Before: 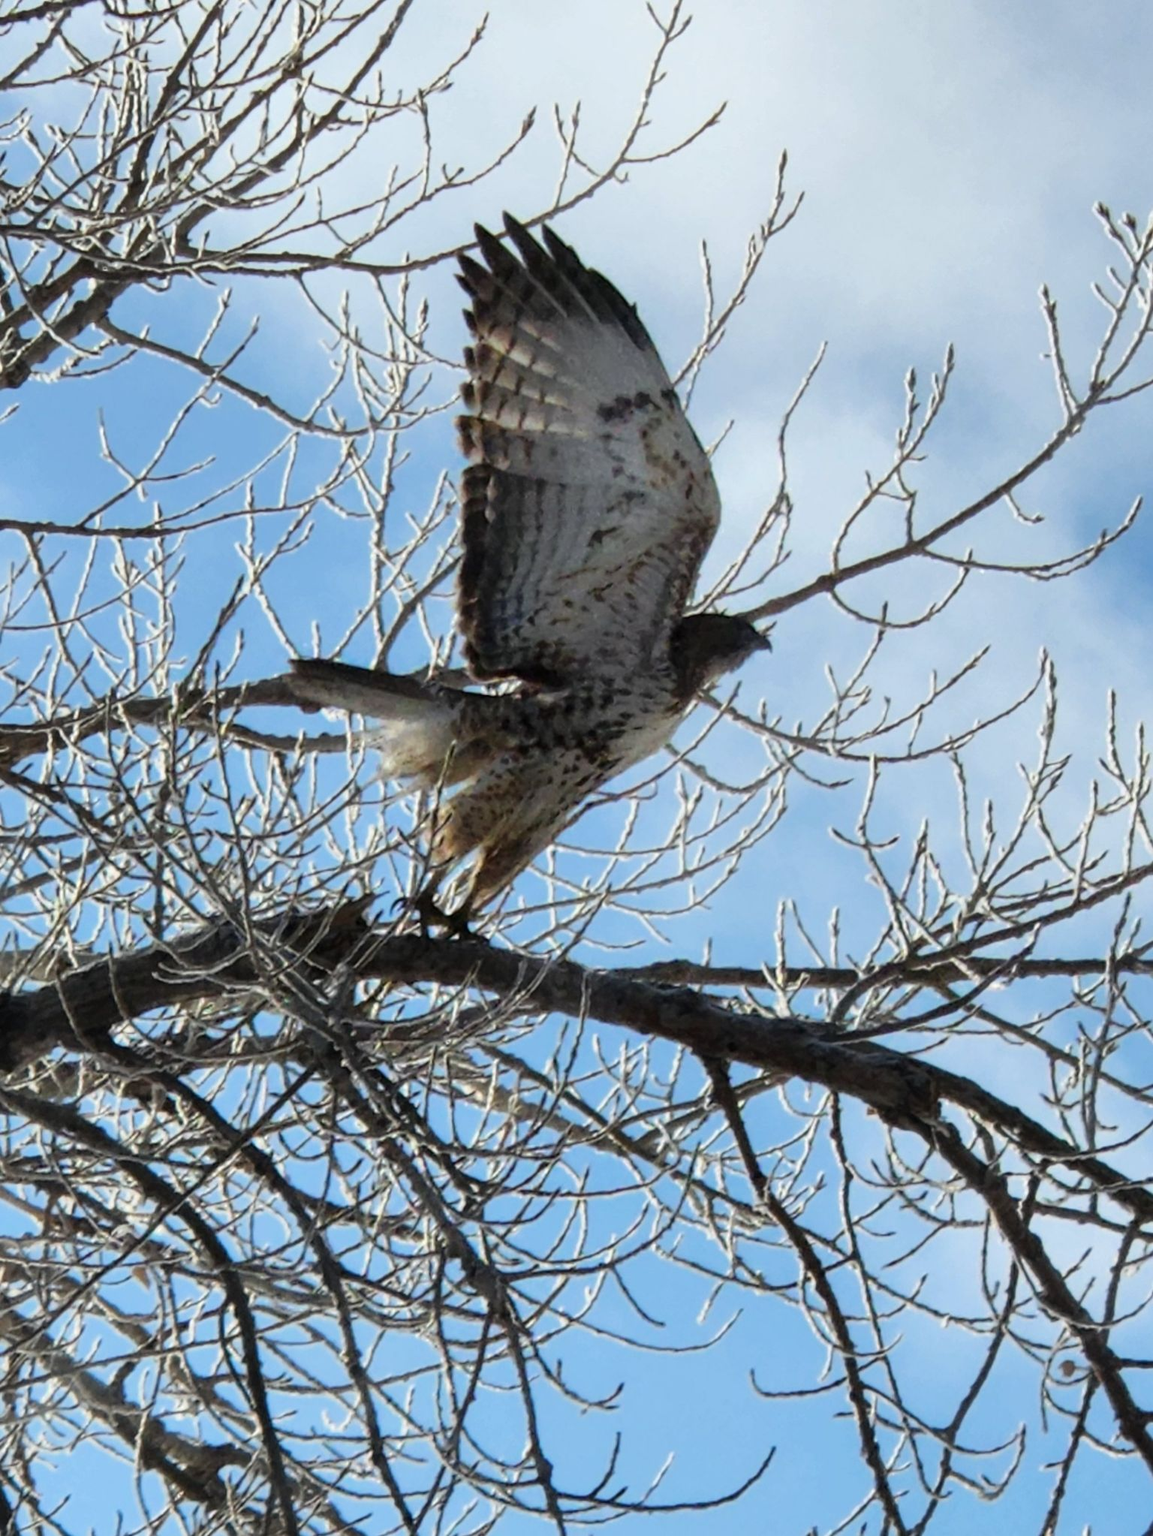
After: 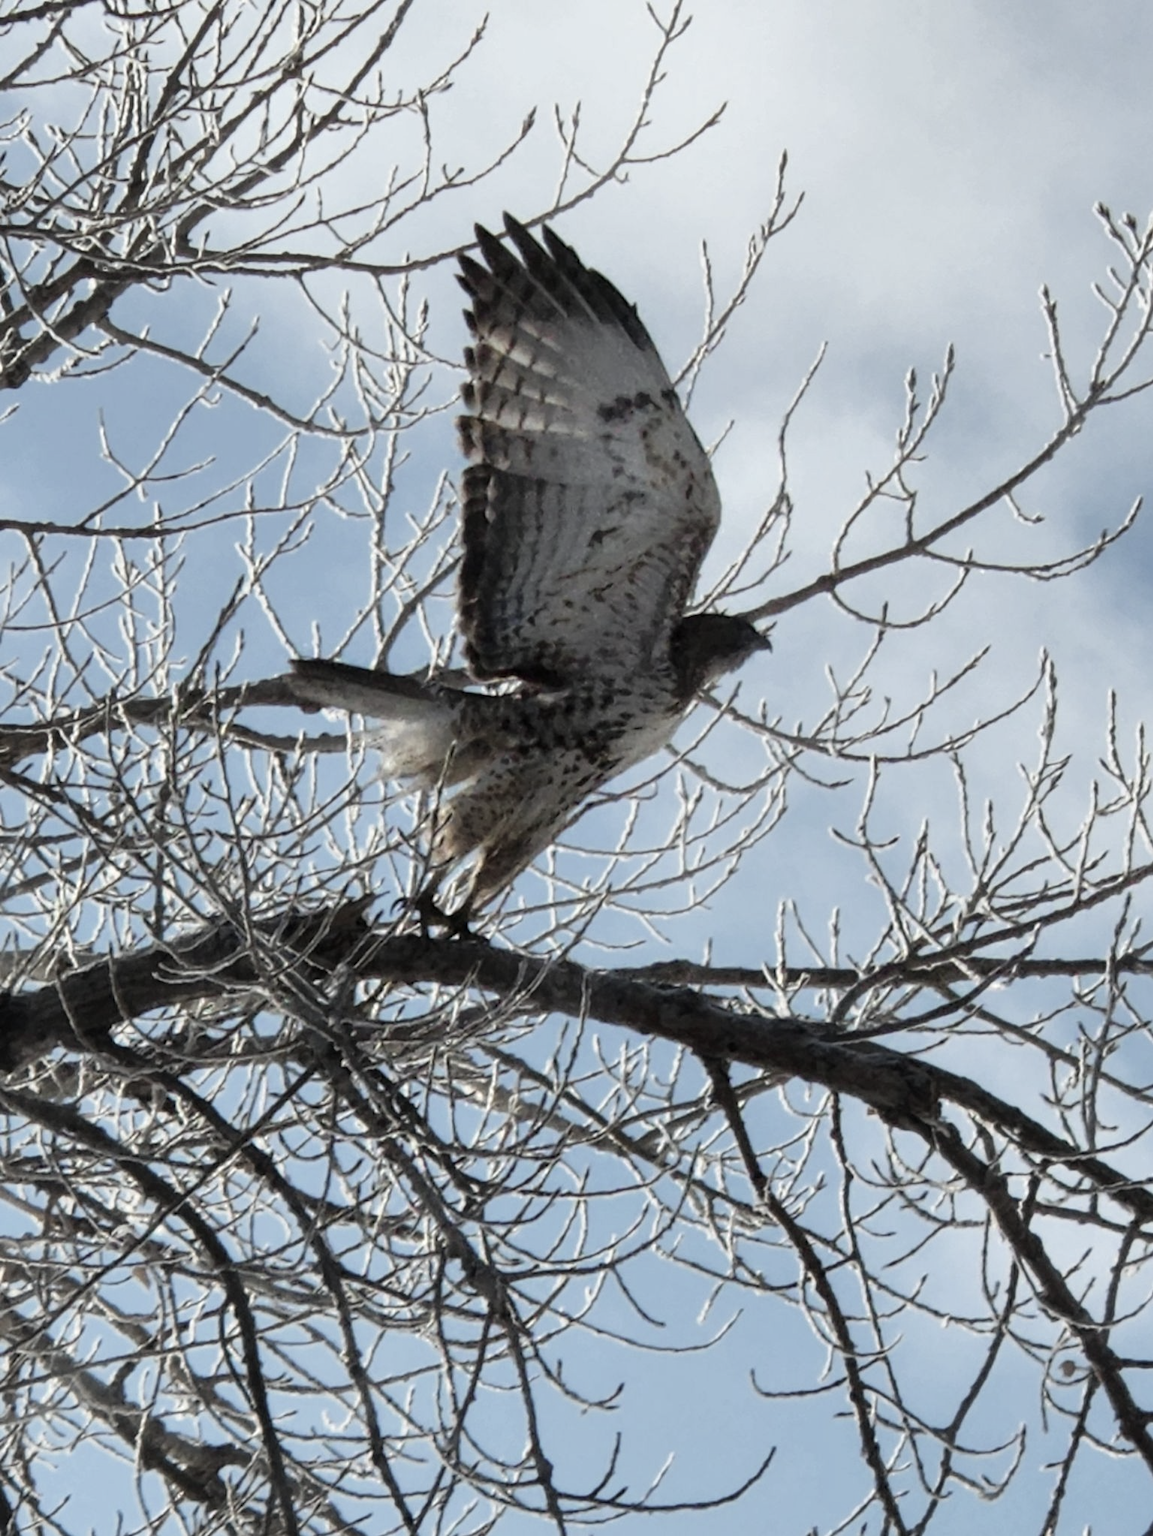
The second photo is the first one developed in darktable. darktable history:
color zones: curves: ch0 [(0, 0.6) (0.129, 0.585) (0.193, 0.596) (0.429, 0.5) (0.571, 0.5) (0.714, 0.5) (0.857, 0.5) (1, 0.6)]; ch1 [(0, 0.453) (0.112, 0.245) (0.213, 0.252) (0.429, 0.233) (0.571, 0.231) (0.683, 0.242) (0.857, 0.296) (1, 0.453)]
tone equalizer: on, module defaults
